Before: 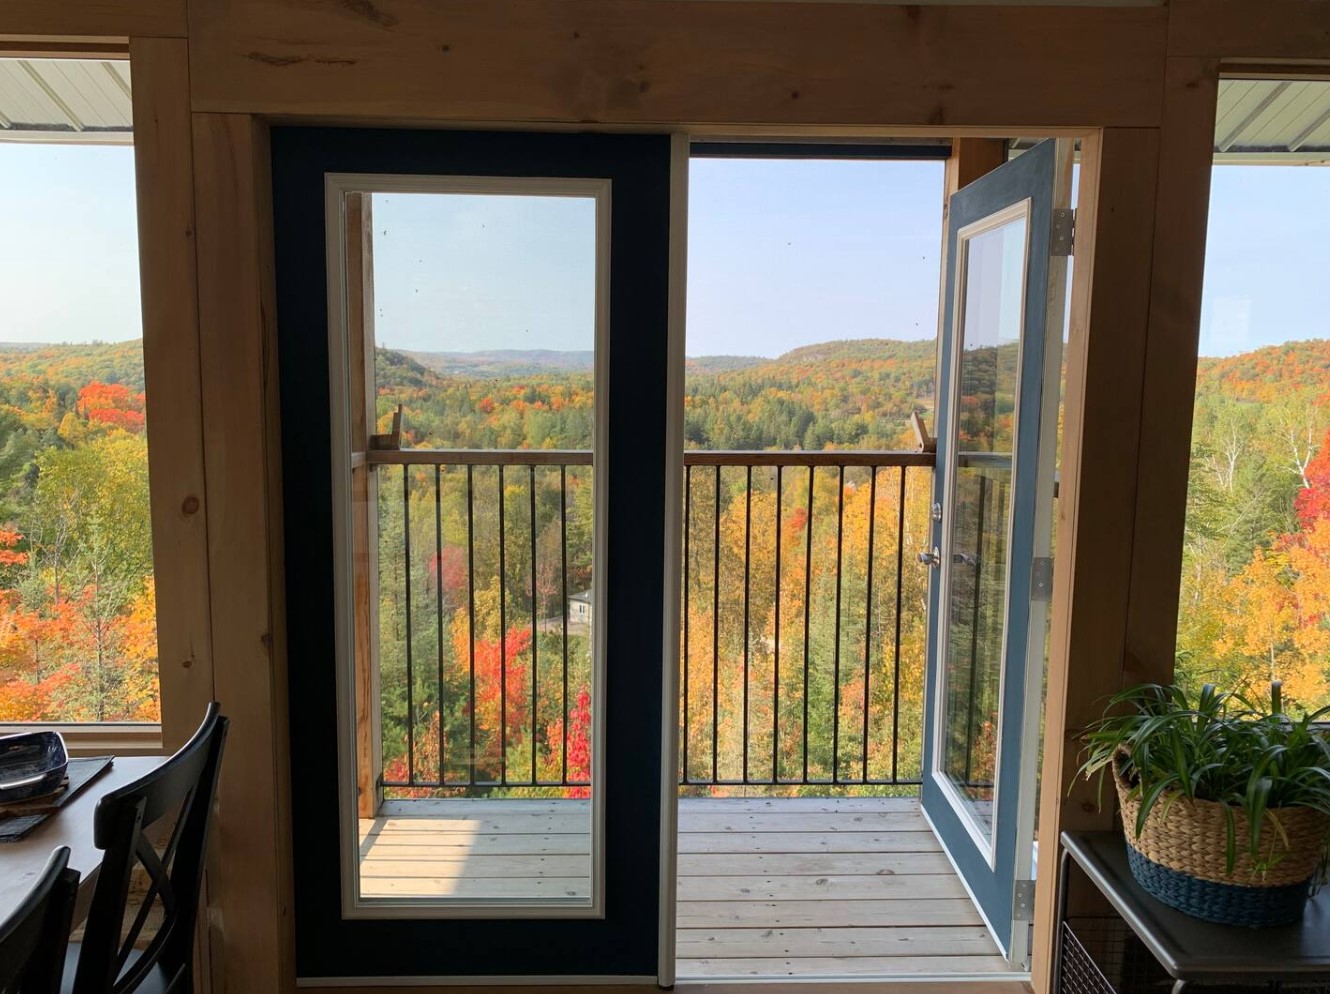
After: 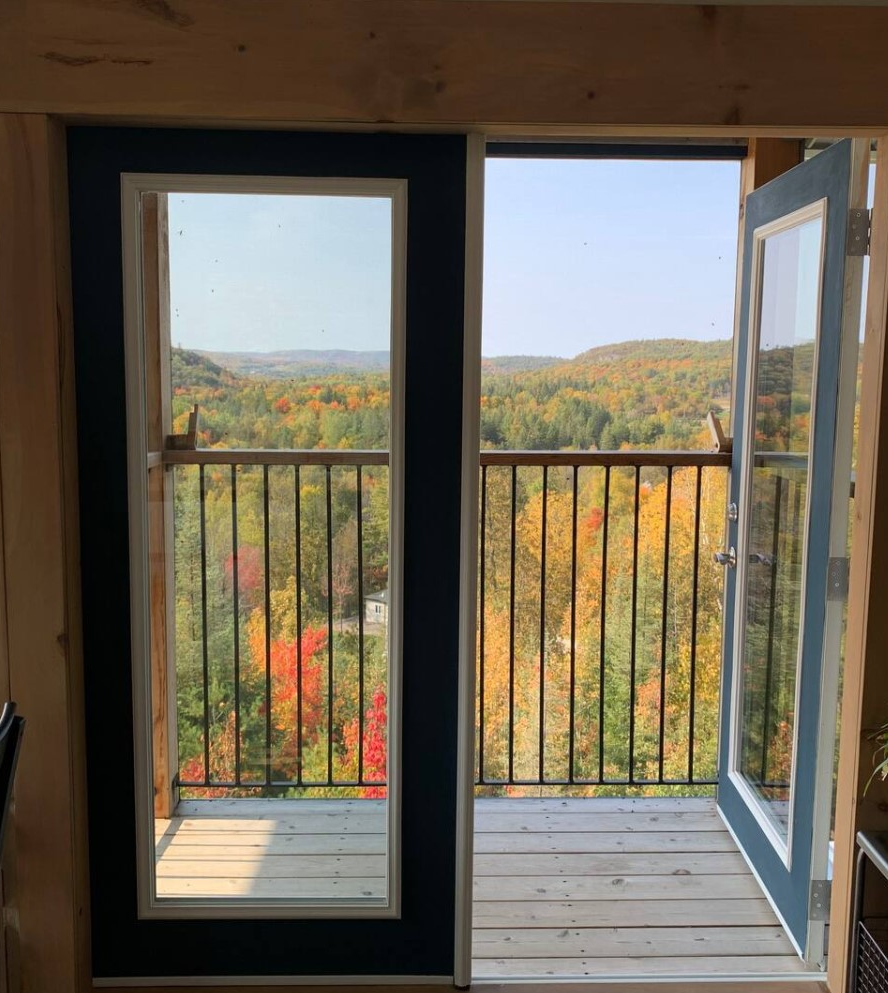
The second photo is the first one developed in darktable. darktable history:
crop and rotate: left 15.356%, right 17.864%
